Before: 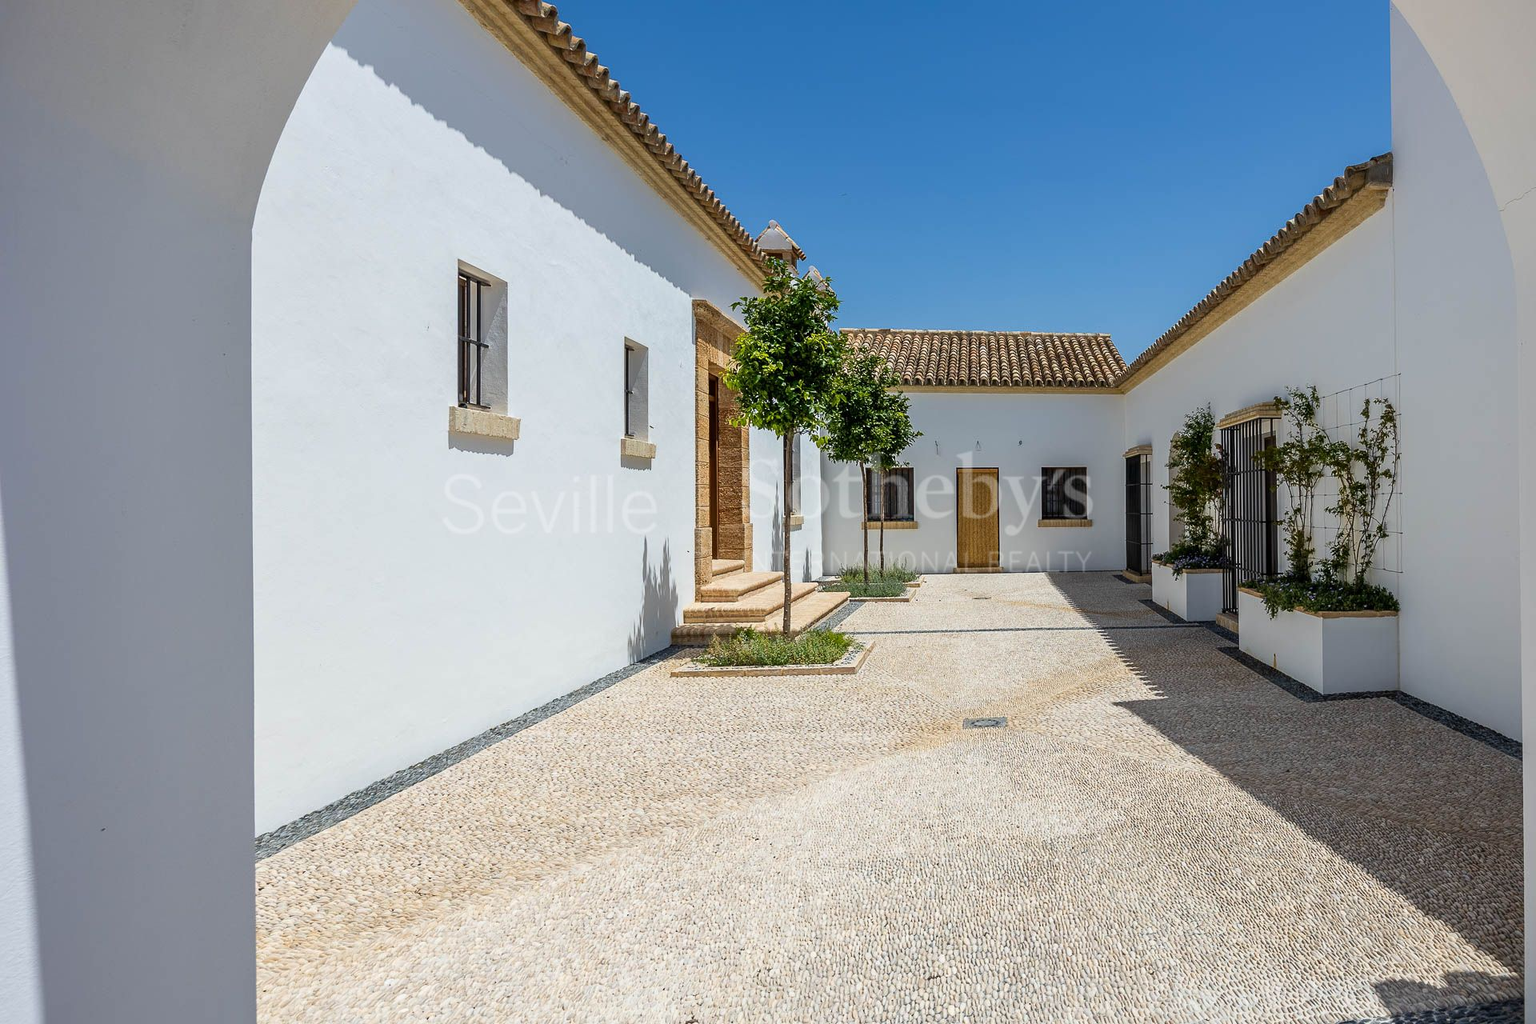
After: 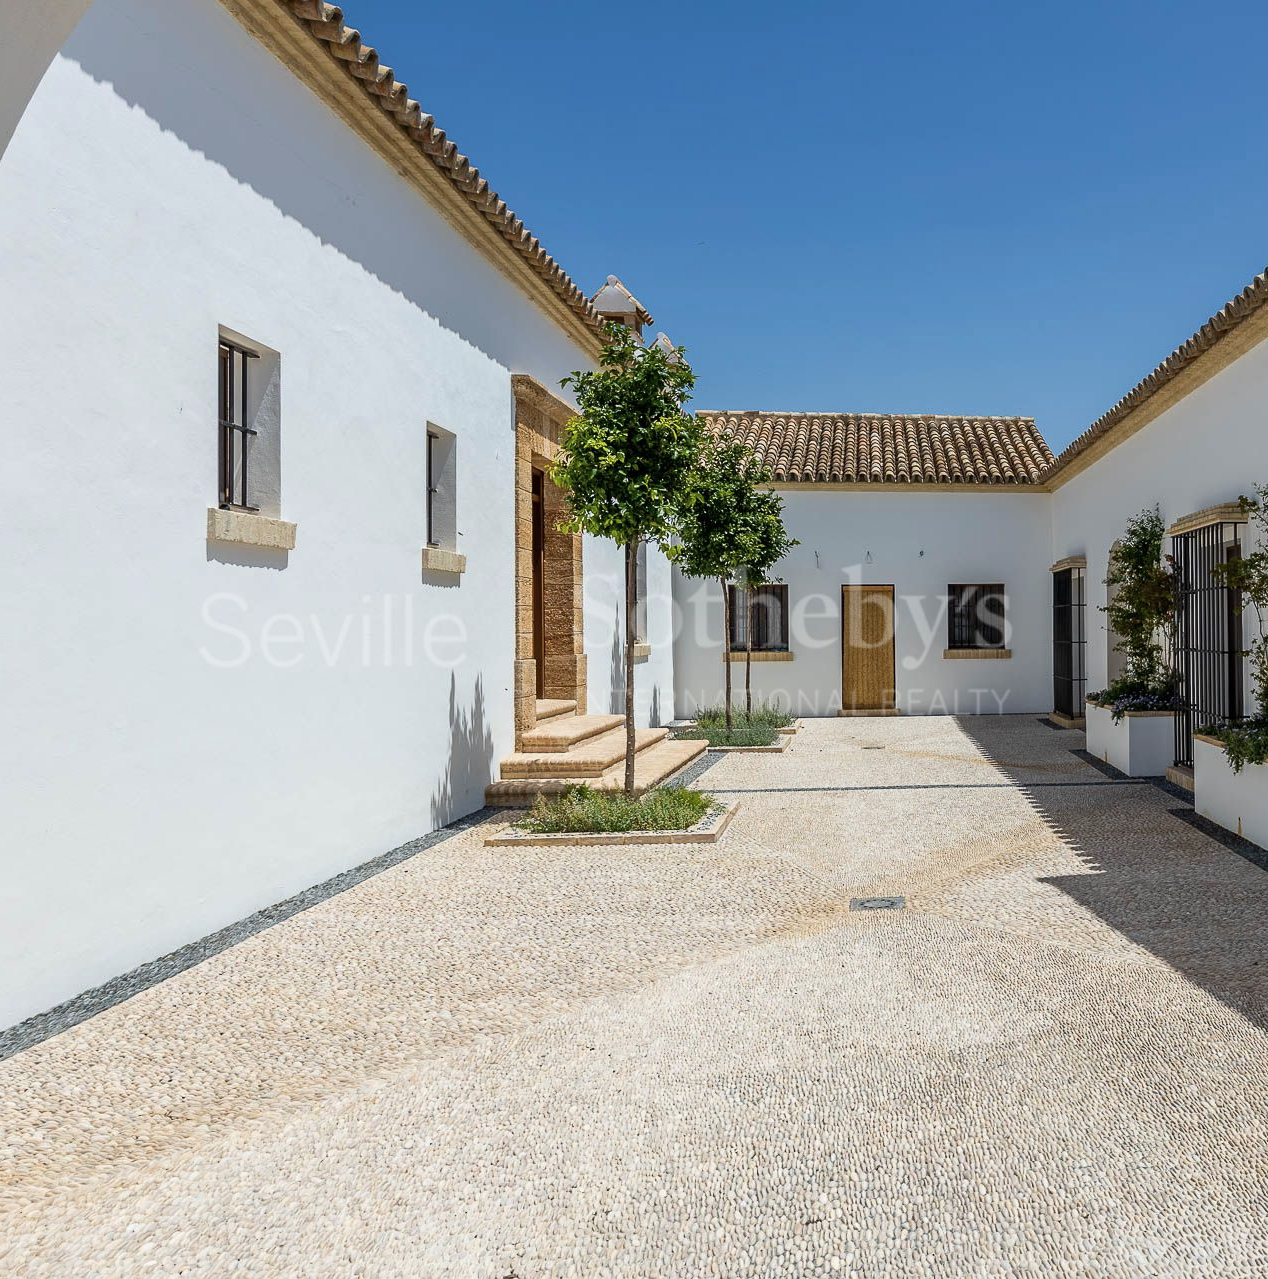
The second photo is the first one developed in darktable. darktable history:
crop and rotate: left 18.442%, right 15.508%
contrast brightness saturation: saturation -0.1
